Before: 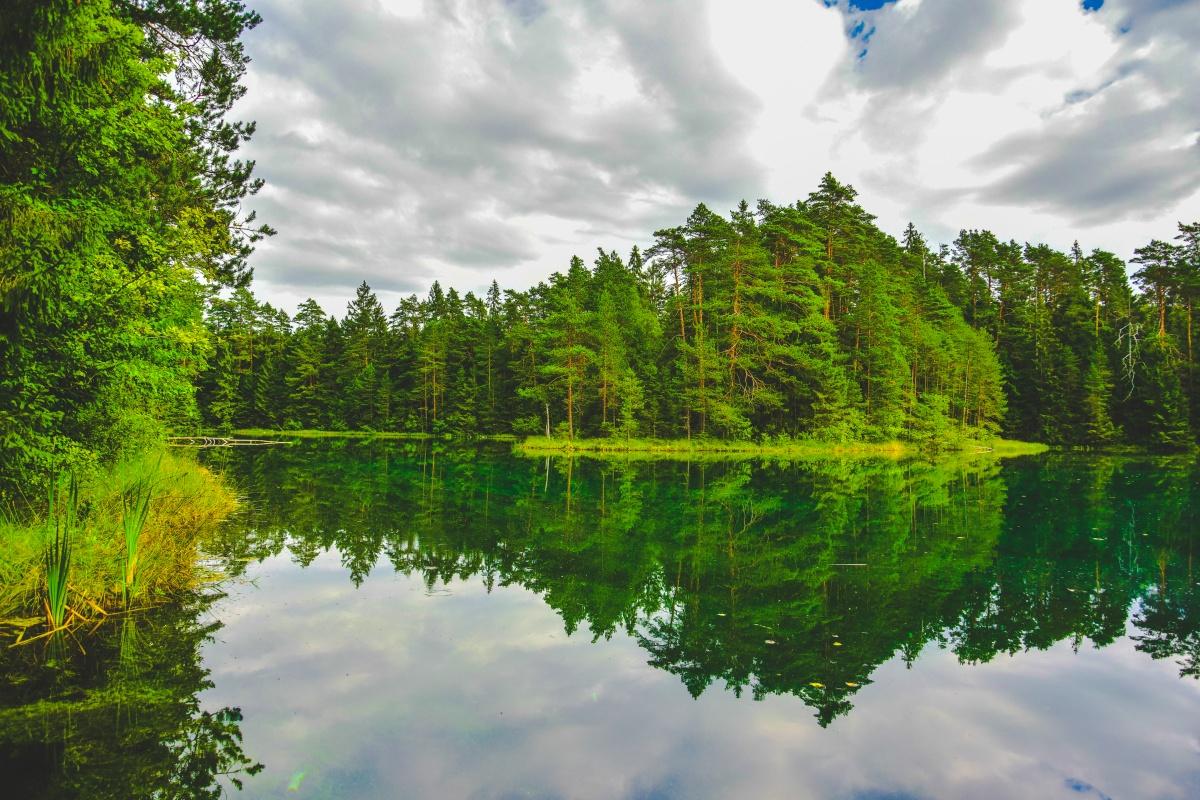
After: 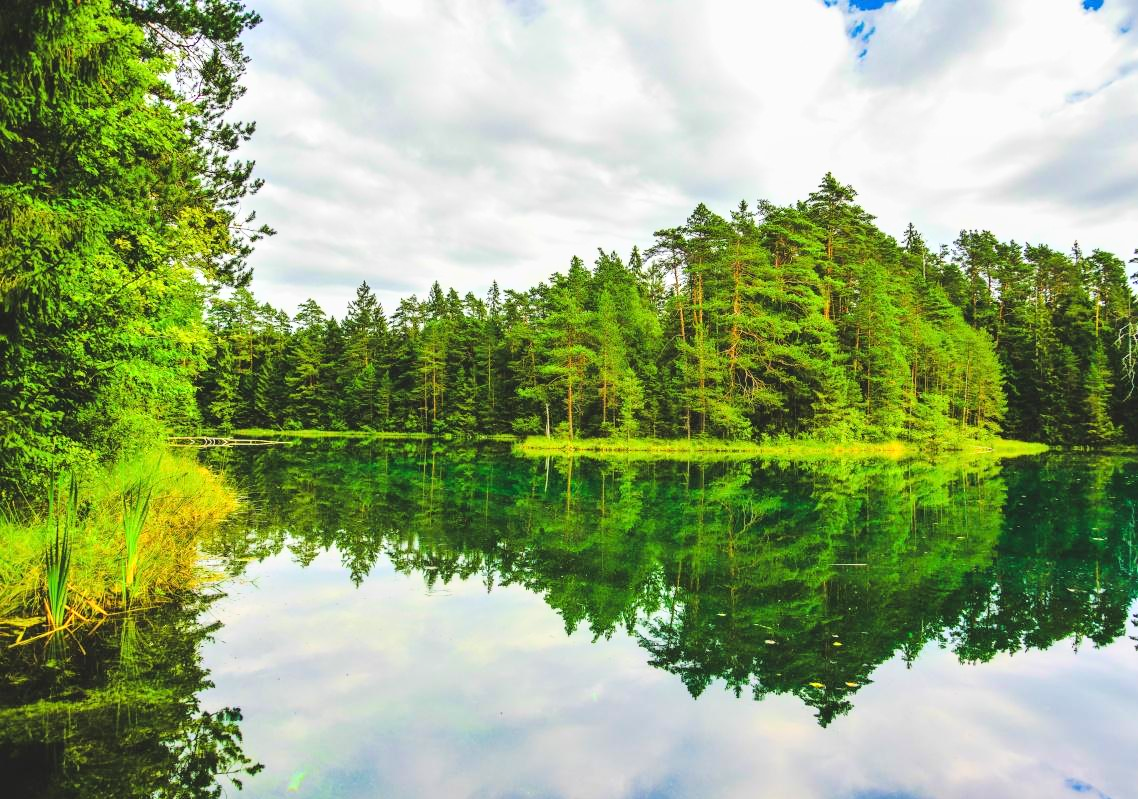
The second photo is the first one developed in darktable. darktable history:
crop and rotate: left 0%, right 5.087%
base curve: curves: ch0 [(0, 0) (0.028, 0.03) (0.121, 0.232) (0.46, 0.748) (0.859, 0.968) (1, 1)]
